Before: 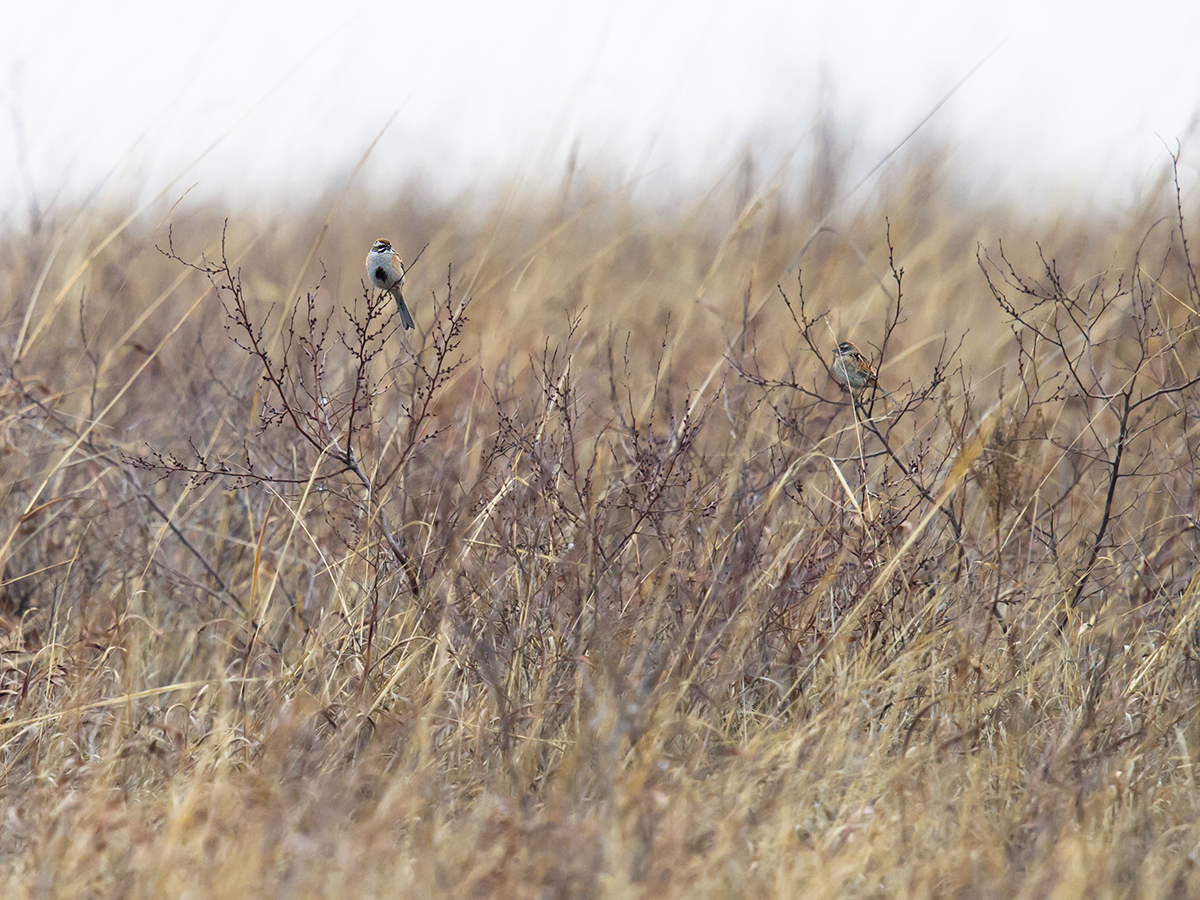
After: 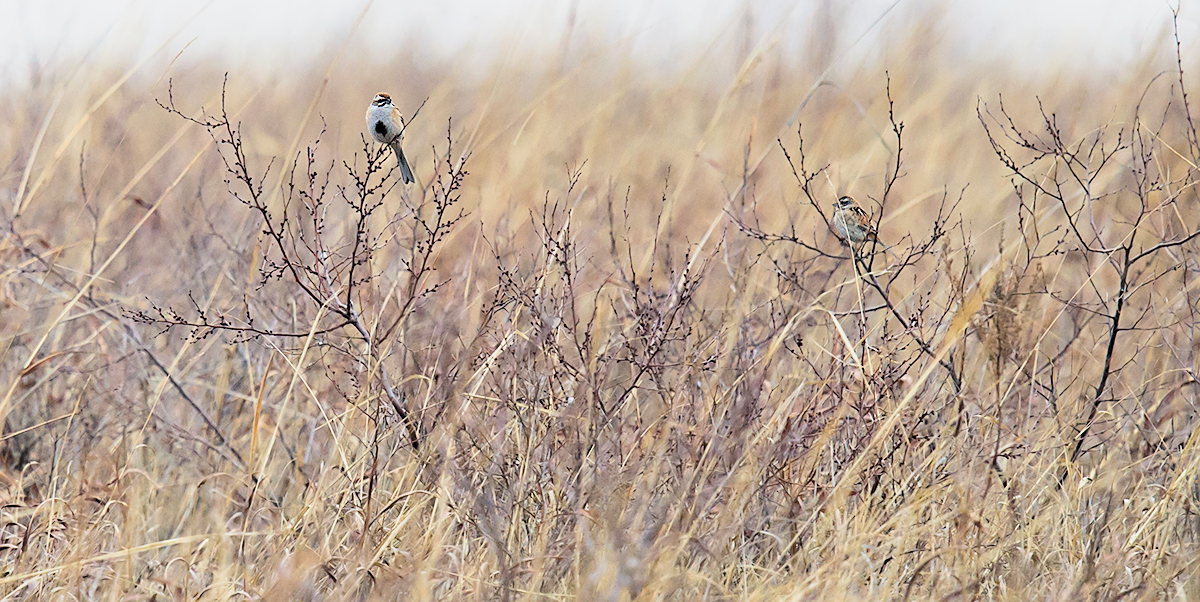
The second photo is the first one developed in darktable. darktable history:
crop: top 16.288%, bottom 16.763%
sharpen: radius 1.913, amount 0.405, threshold 1.562
levels: levels [0.016, 0.492, 0.969]
contrast brightness saturation: contrast 0.075
tone equalizer: -8 EV -0.414 EV, -7 EV -0.386 EV, -6 EV -0.373 EV, -5 EV -0.225 EV, -3 EV 0.243 EV, -2 EV 0.356 EV, -1 EV 0.383 EV, +0 EV 0.394 EV, edges refinement/feathering 500, mask exposure compensation -1.57 EV, preserve details no
filmic rgb: black relative exposure -8.78 EV, white relative exposure 4.98 EV, target black luminance 0%, hardness 3.77, latitude 65.44%, contrast 0.827, shadows ↔ highlights balance 19.89%, color science v4 (2020)
exposure: exposure 0.6 EV, compensate highlight preservation false
